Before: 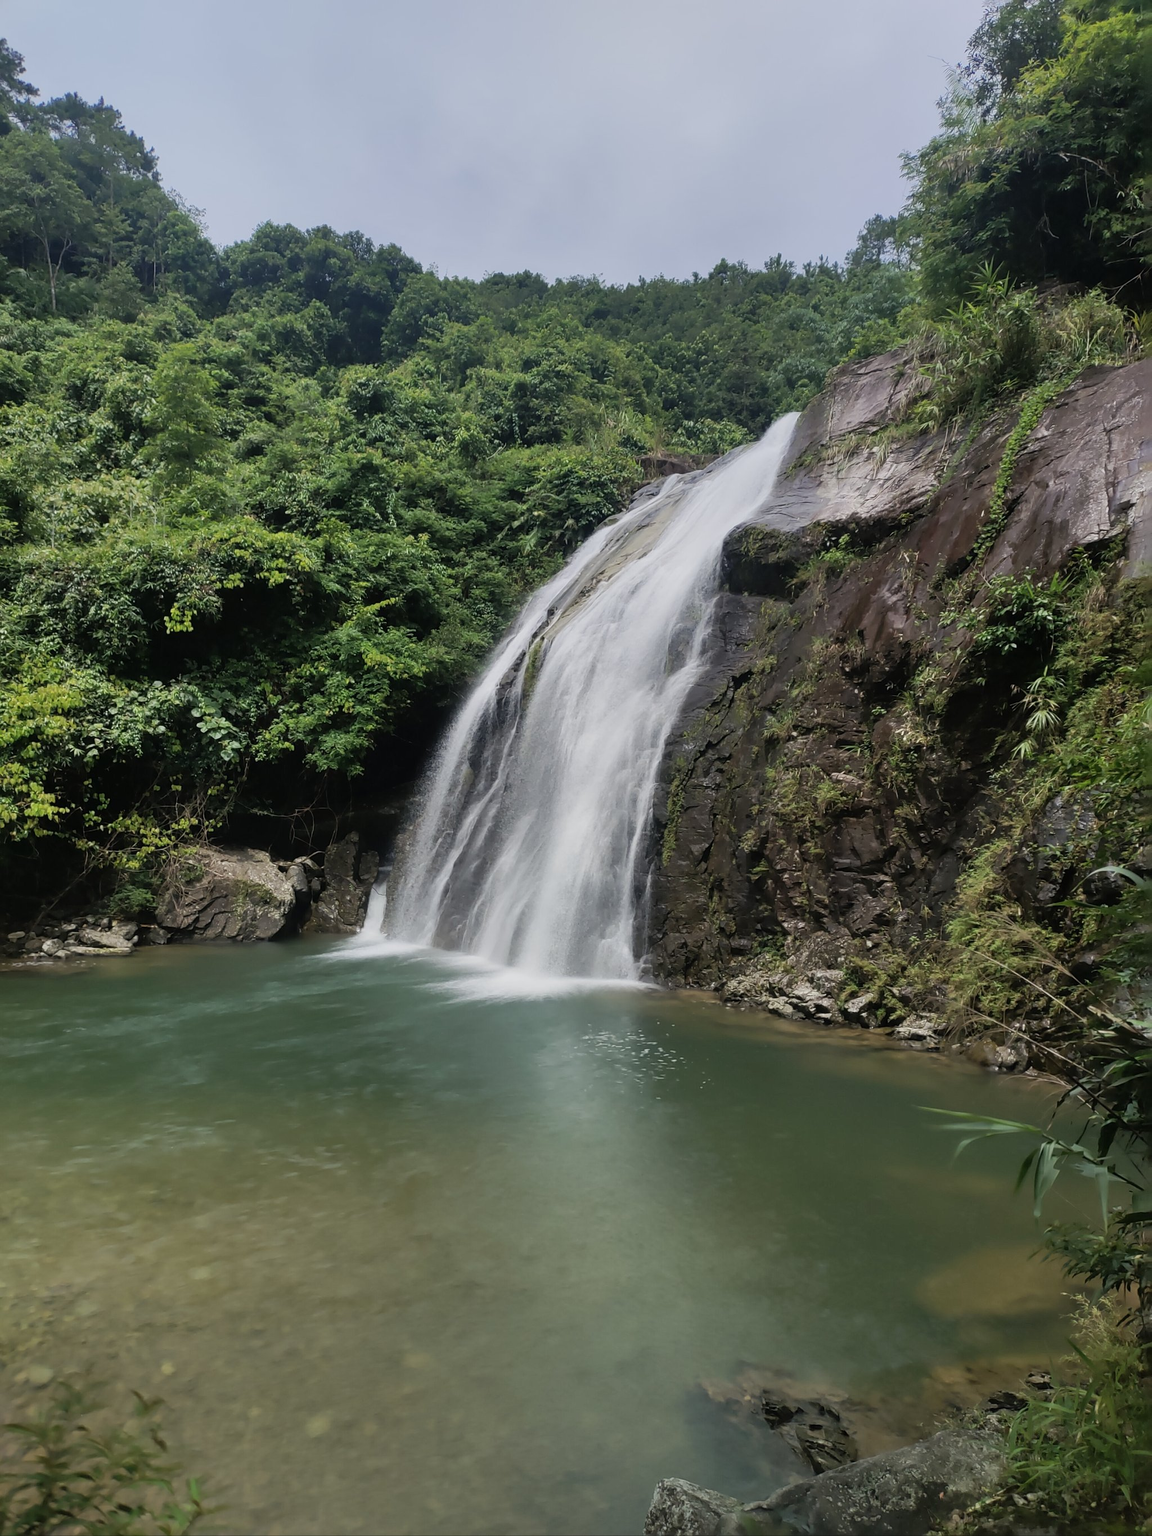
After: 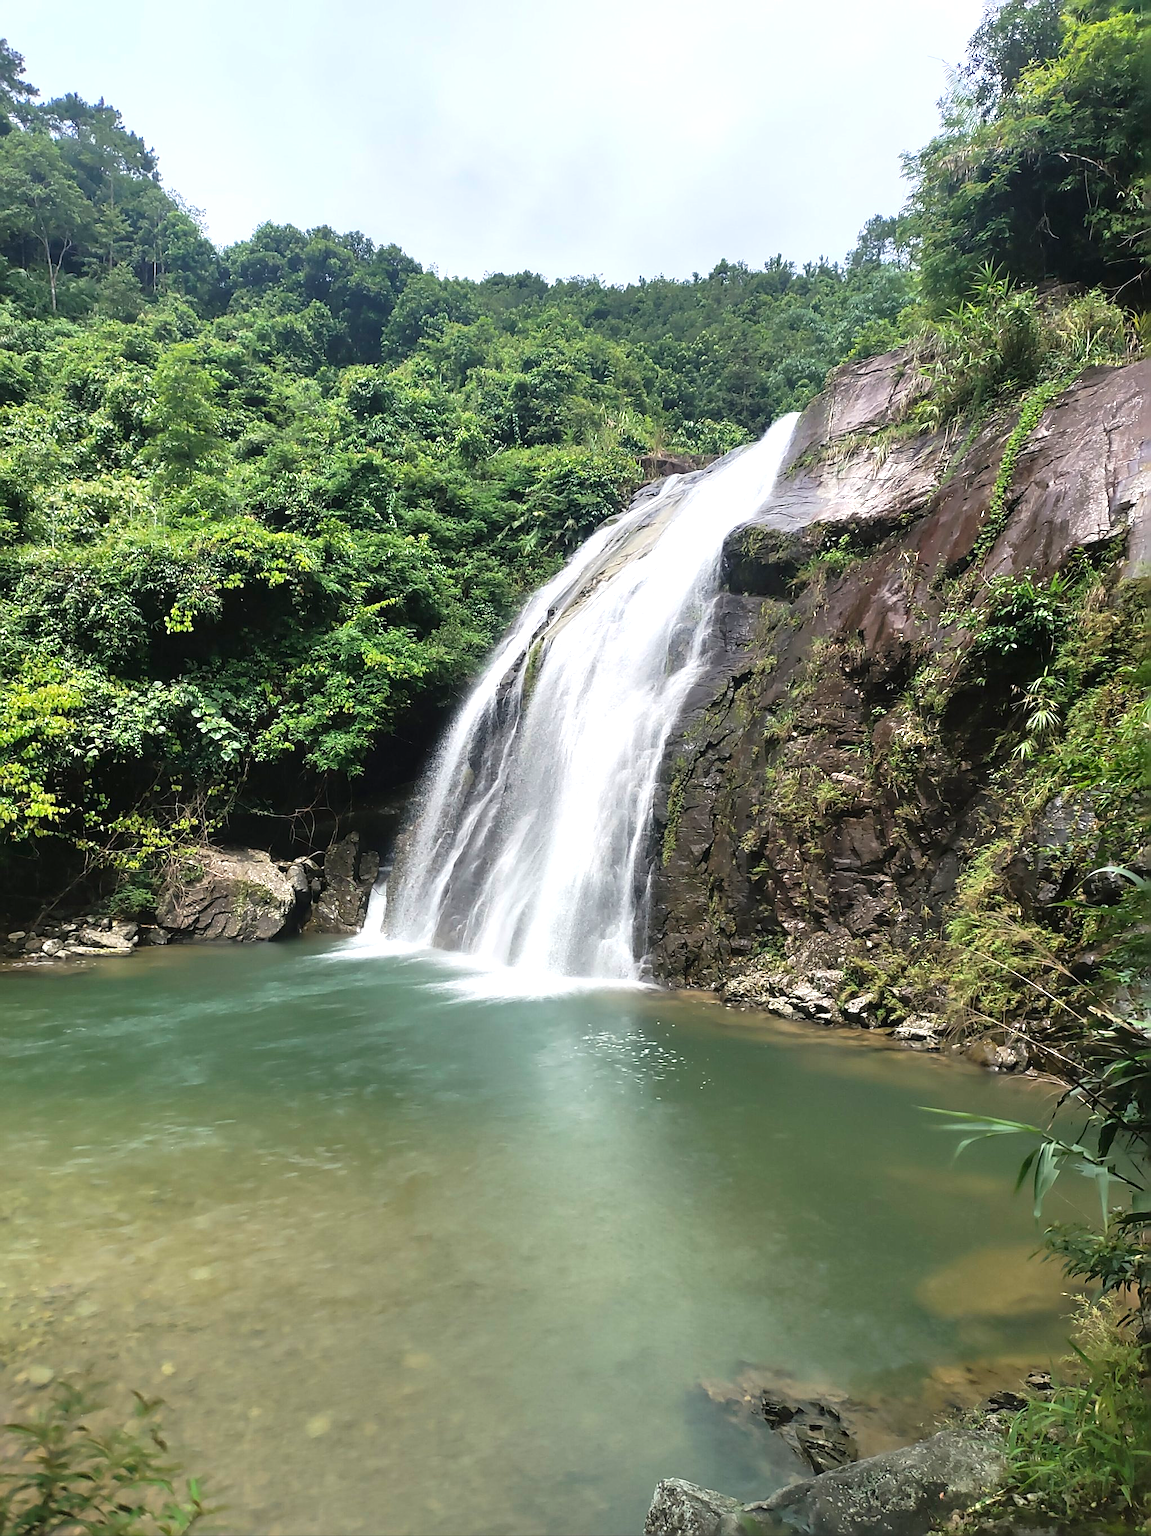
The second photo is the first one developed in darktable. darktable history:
exposure: exposure 1.001 EV, compensate highlight preservation false
sharpen: on, module defaults
contrast brightness saturation: saturation -0.05
